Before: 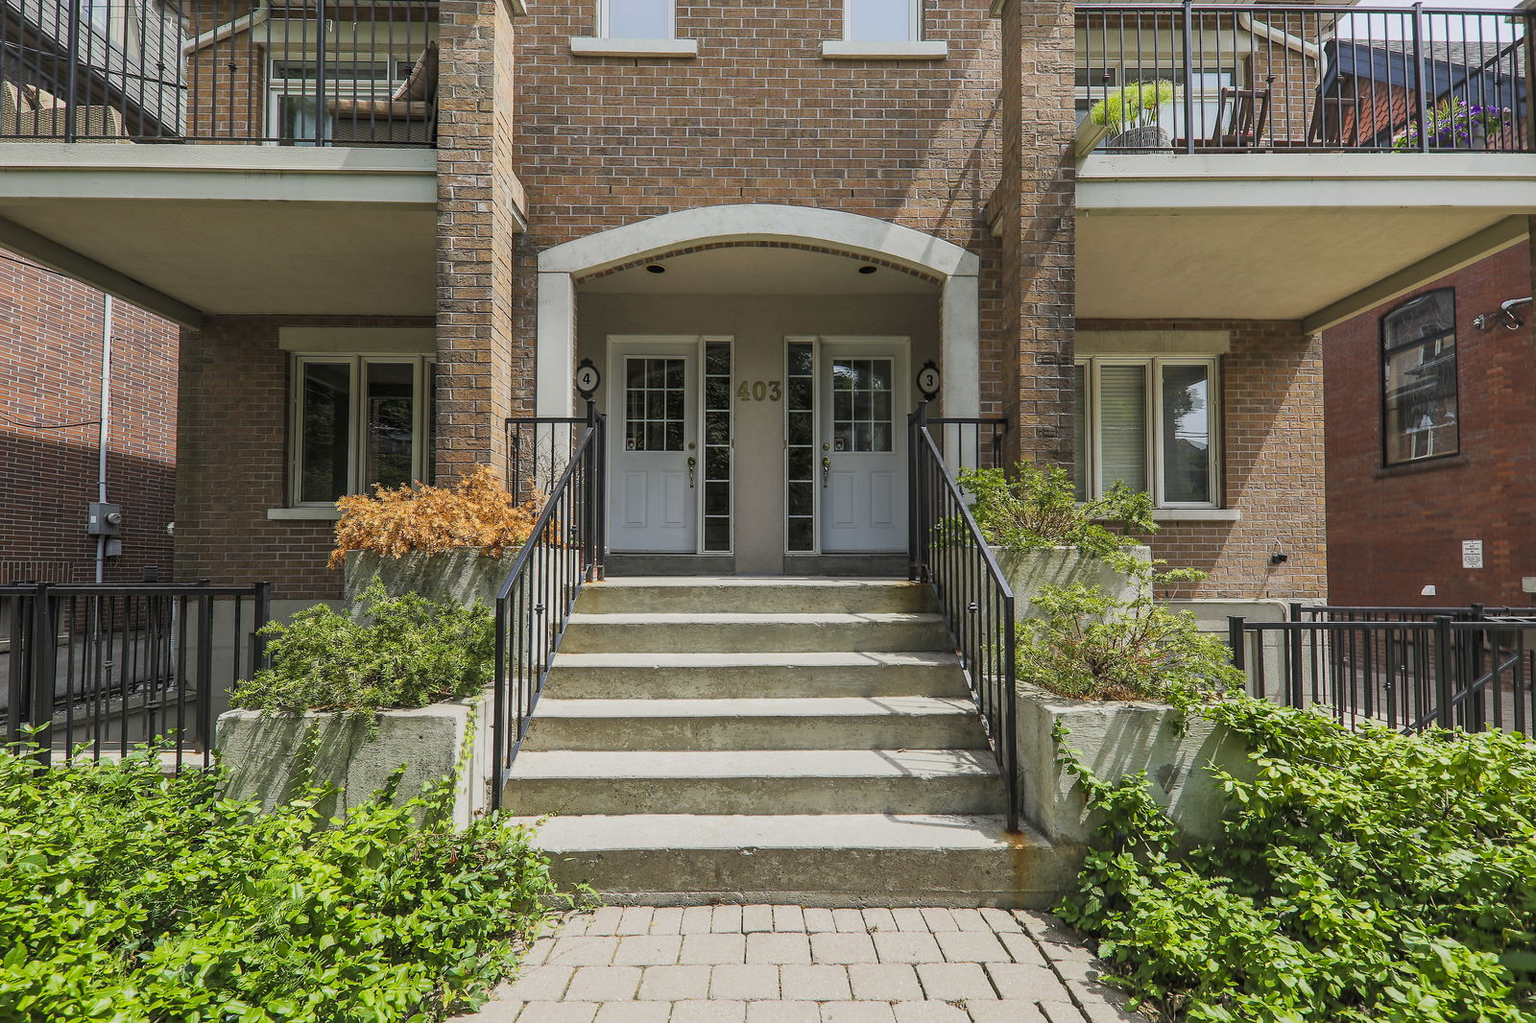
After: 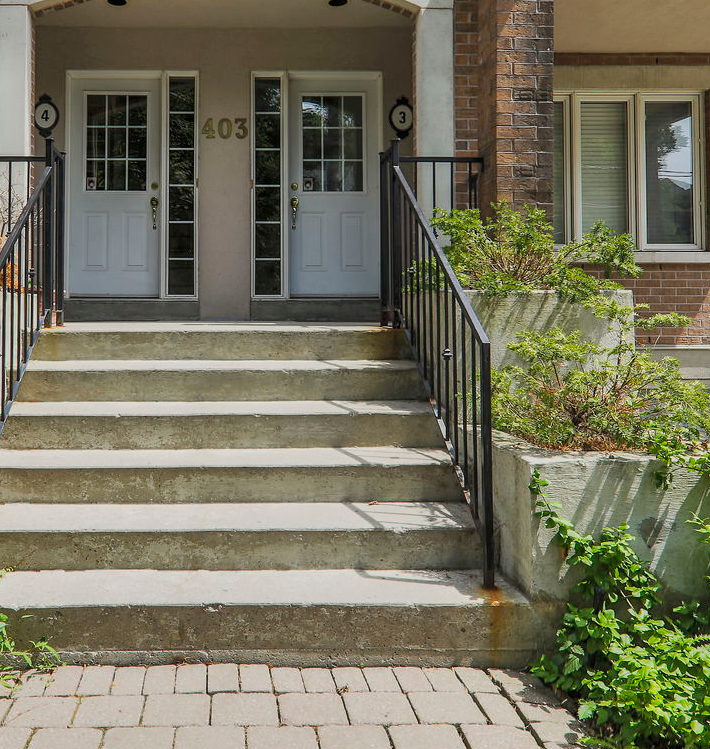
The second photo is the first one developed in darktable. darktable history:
crop: left 35.432%, top 26.233%, right 20.145%, bottom 3.432%
shadows and highlights: soften with gaussian
